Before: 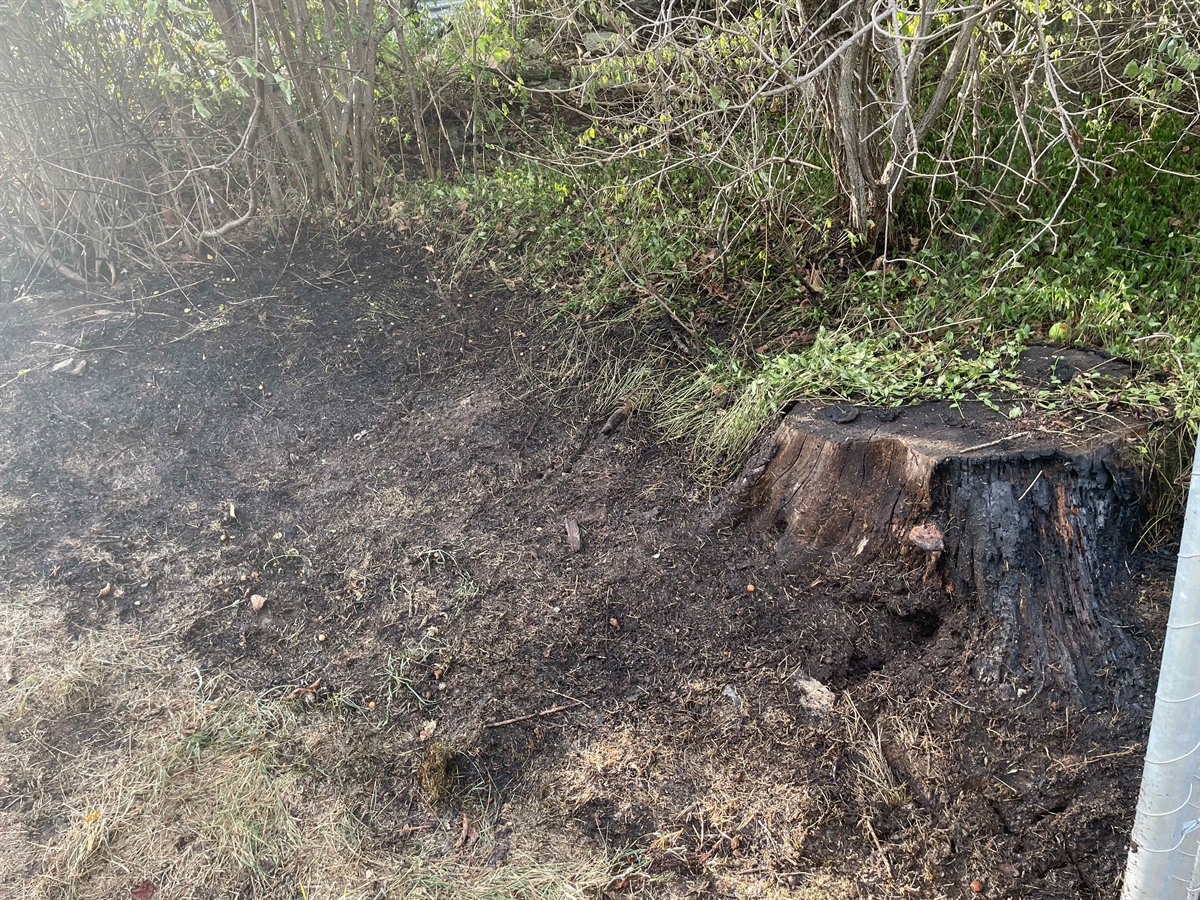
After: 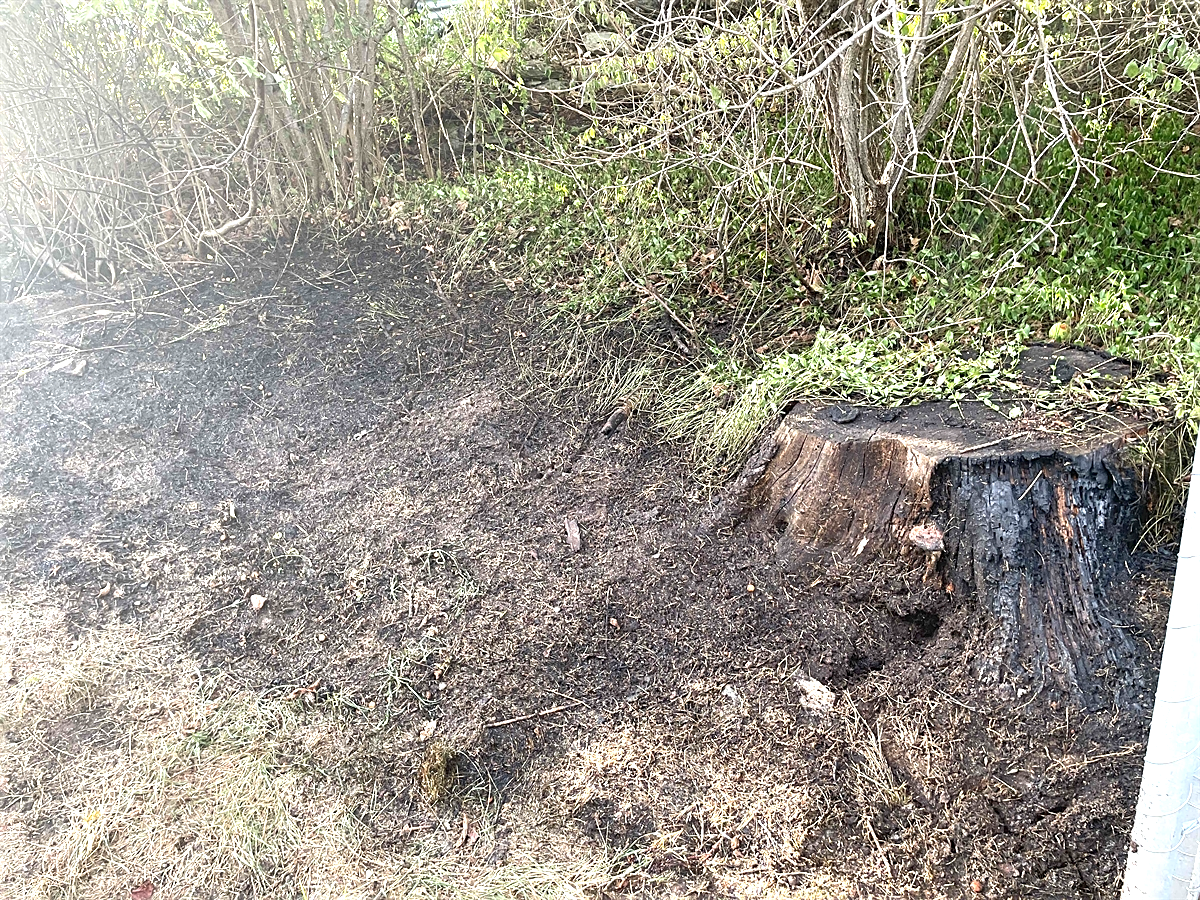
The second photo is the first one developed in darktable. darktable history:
sharpen: on, module defaults
exposure: black level correction 0, exposure 1.001 EV, compensate highlight preservation false
